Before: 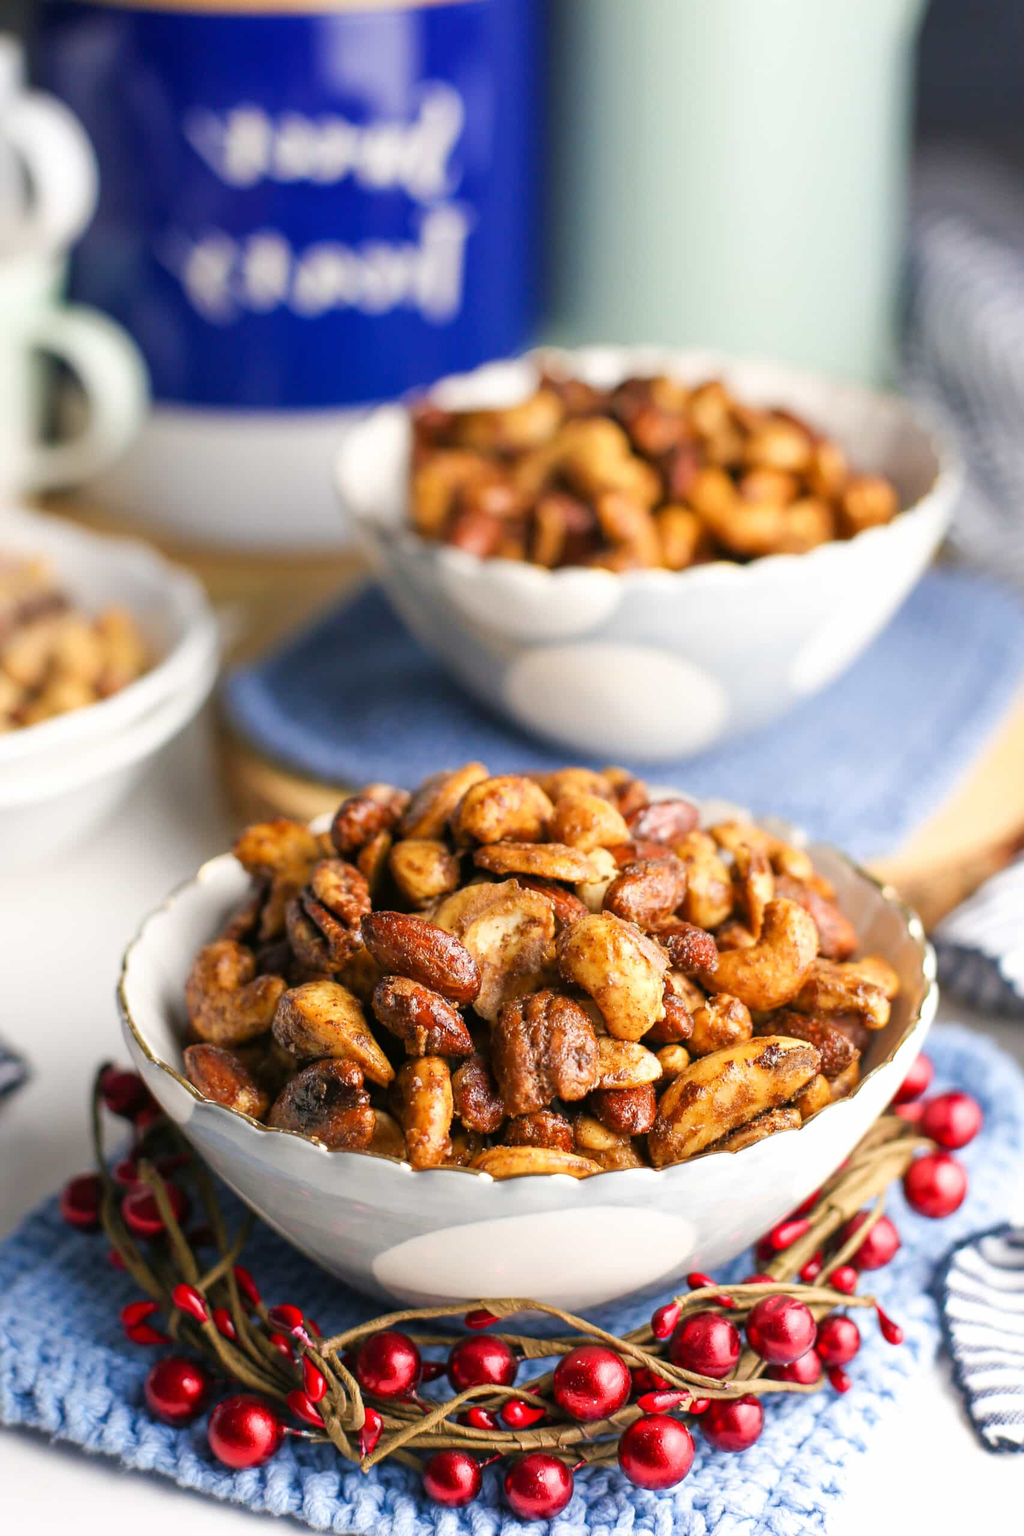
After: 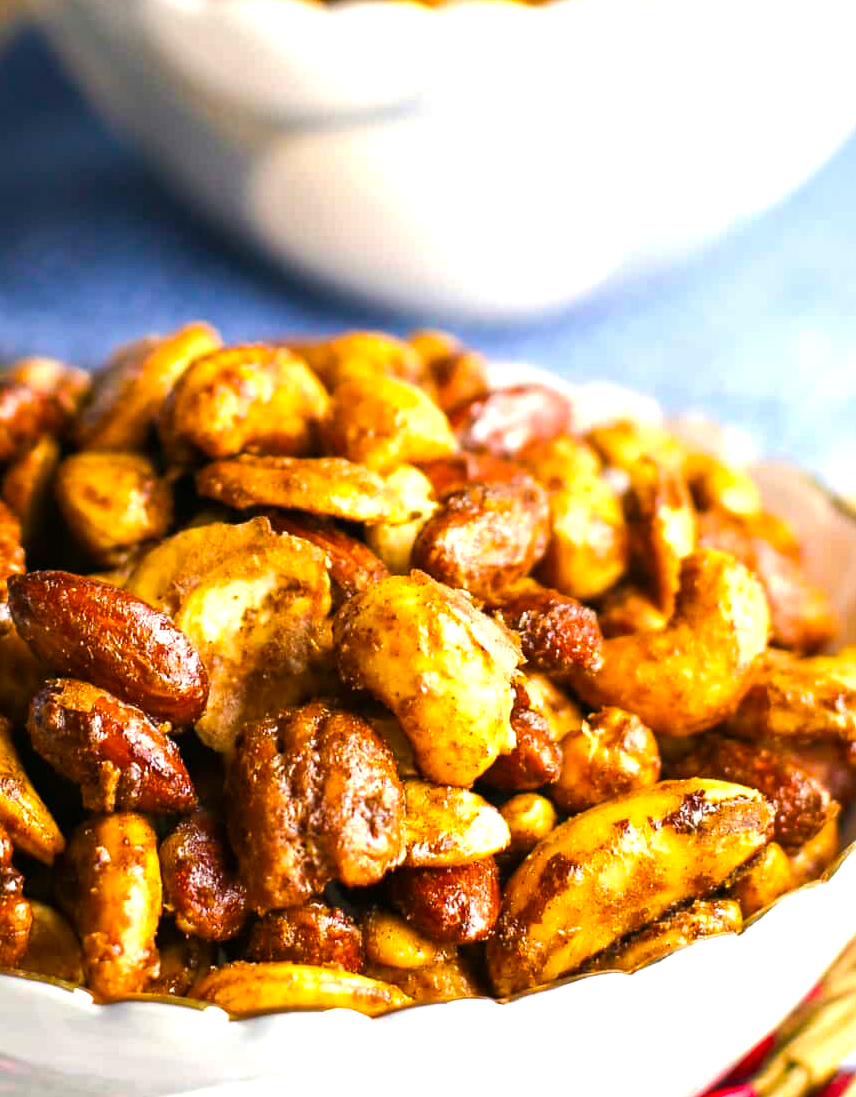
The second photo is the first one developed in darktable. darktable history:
color balance rgb: shadows lift › hue 85.57°, power › hue 329.93°, perceptual saturation grading › global saturation 29.84%, perceptual brilliance grading › global brilliance -5.673%, perceptual brilliance grading › highlights 25.042%, perceptual brilliance grading › mid-tones 7.508%, perceptual brilliance grading › shadows -5.102%, global vibrance 20%
crop: left 34.803%, top 37.048%, right 14.968%, bottom 20.077%
